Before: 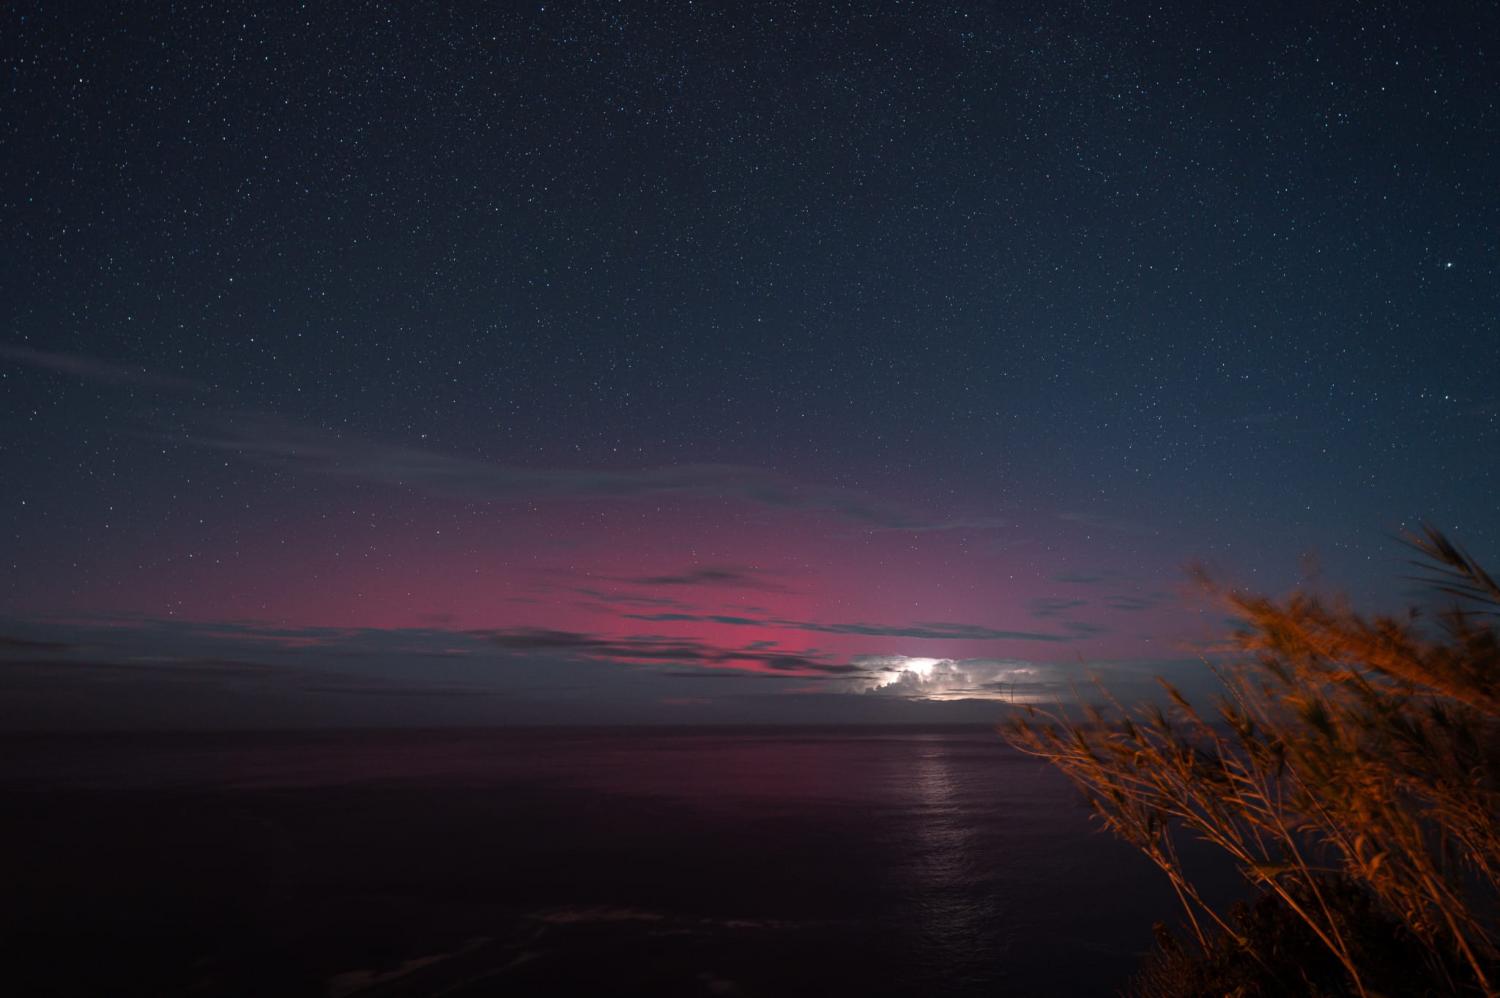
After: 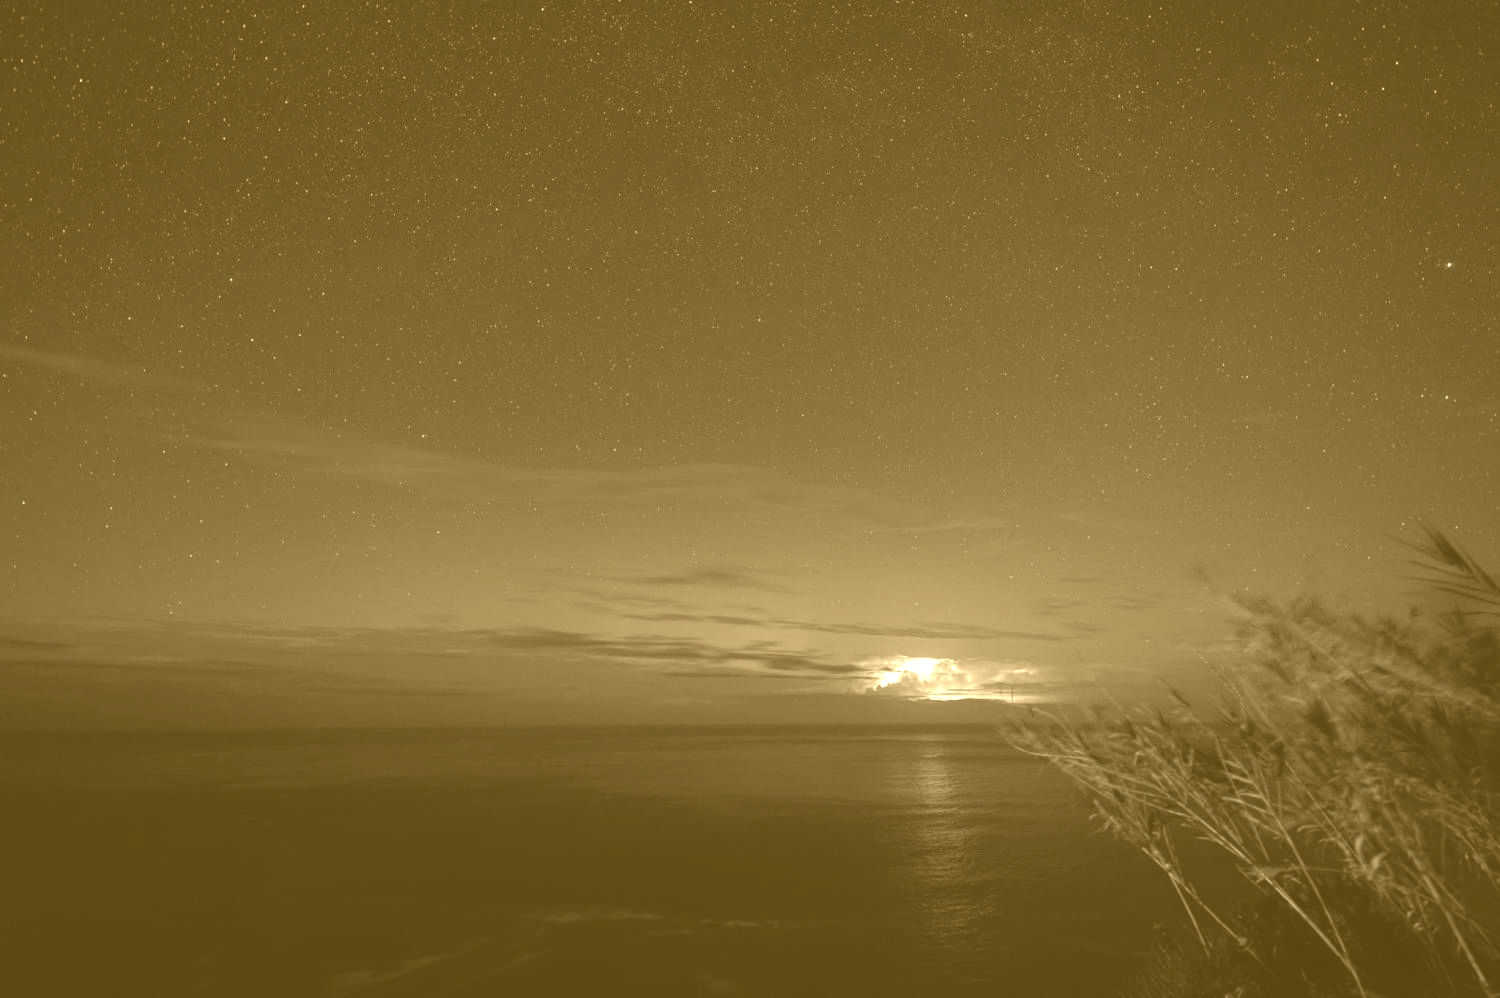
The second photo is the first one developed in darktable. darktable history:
colorize: hue 36°, source mix 100%
